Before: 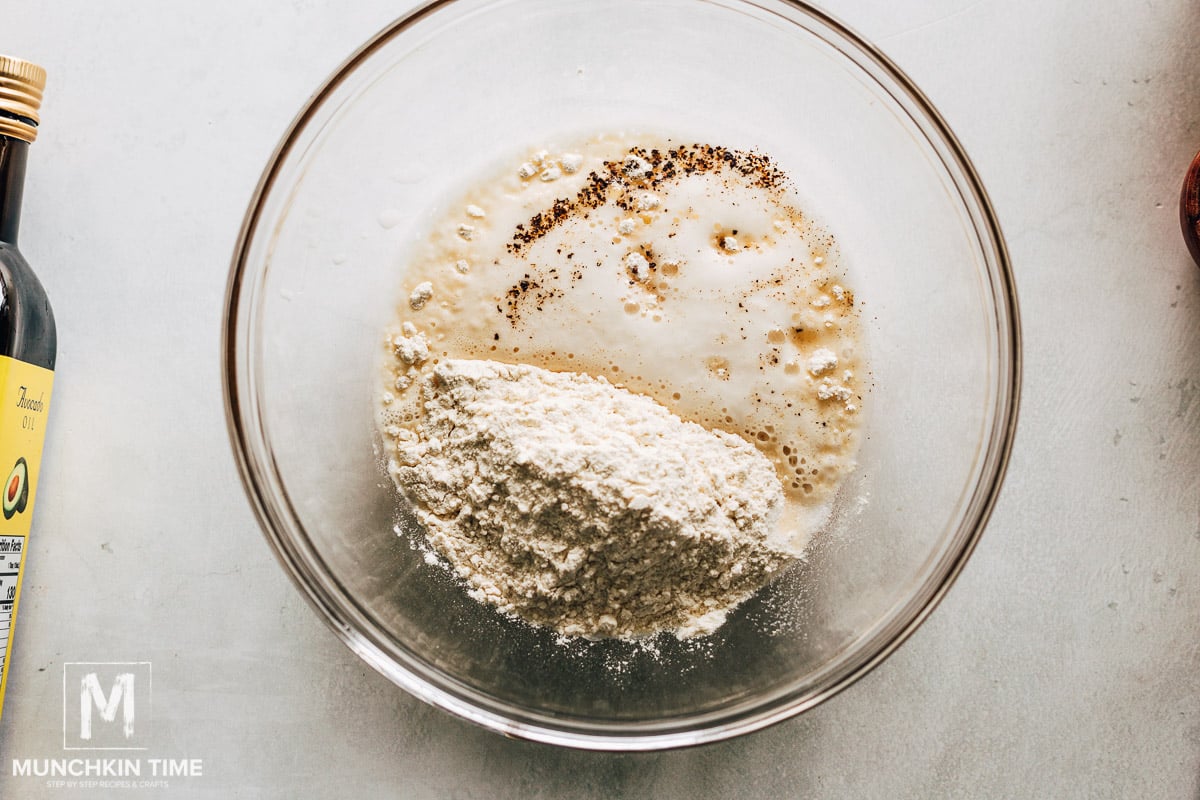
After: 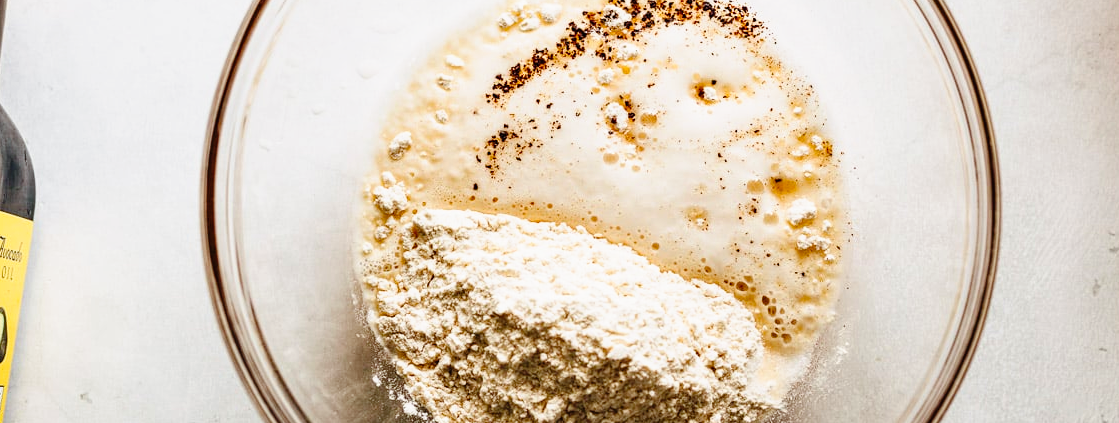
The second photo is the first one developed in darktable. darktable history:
crop: left 1.787%, top 18.85%, right 4.935%, bottom 28.217%
local contrast: highlights 100%, shadows 102%, detail 120%, midtone range 0.2
tone curve: curves: ch0 [(0.003, 0.029) (0.037, 0.036) (0.149, 0.117) (0.297, 0.318) (0.422, 0.474) (0.531, 0.6) (0.743, 0.809) (0.889, 0.941) (1, 0.98)]; ch1 [(0, 0) (0.305, 0.325) (0.453, 0.437) (0.482, 0.479) (0.501, 0.5) (0.506, 0.503) (0.564, 0.578) (0.587, 0.625) (0.666, 0.727) (1, 1)]; ch2 [(0, 0) (0.323, 0.277) (0.408, 0.399) (0.45, 0.48) (0.499, 0.502) (0.512, 0.523) (0.57, 0.595) (0.653, 0.671) (0.768, 0.744) (1, 1)], preserve colors none
color balance rgb: shadows lift › chroma 4.467%, shadows lift › hue 24.32°, perceptual saturation grading › global saturation 14.558%, global vibrance 14.675%
